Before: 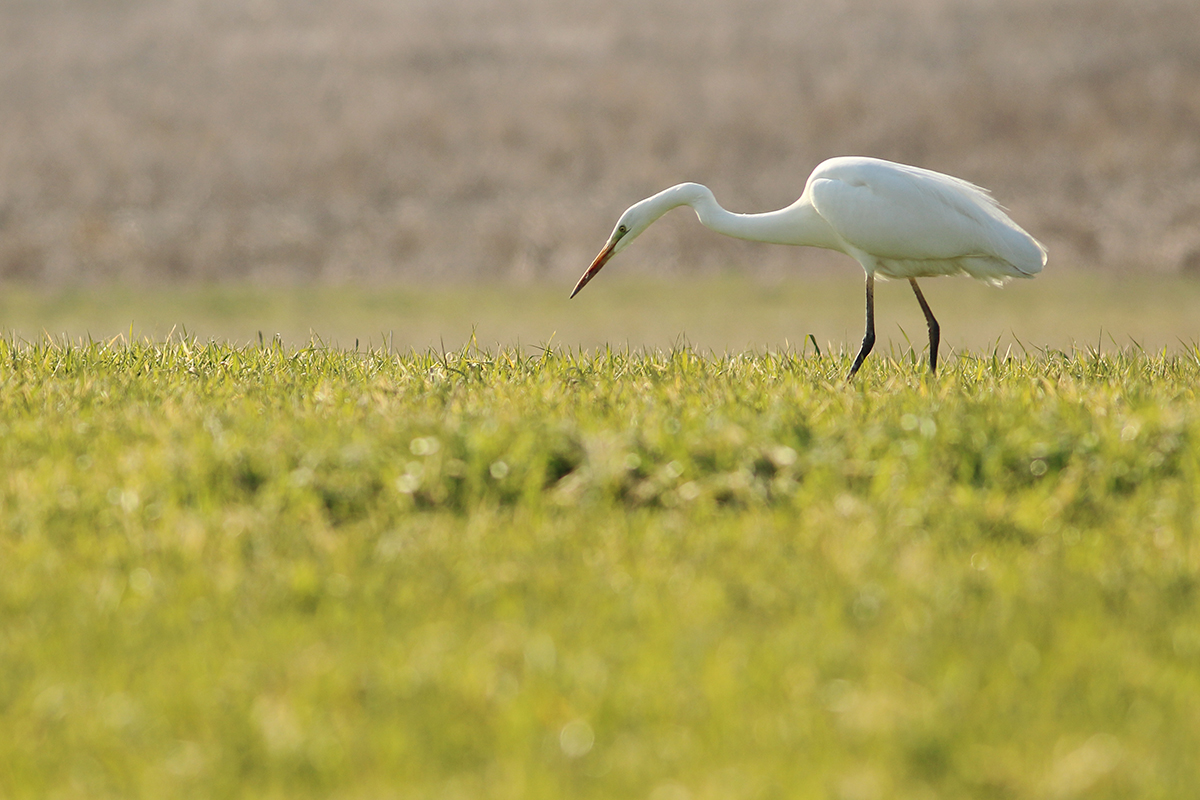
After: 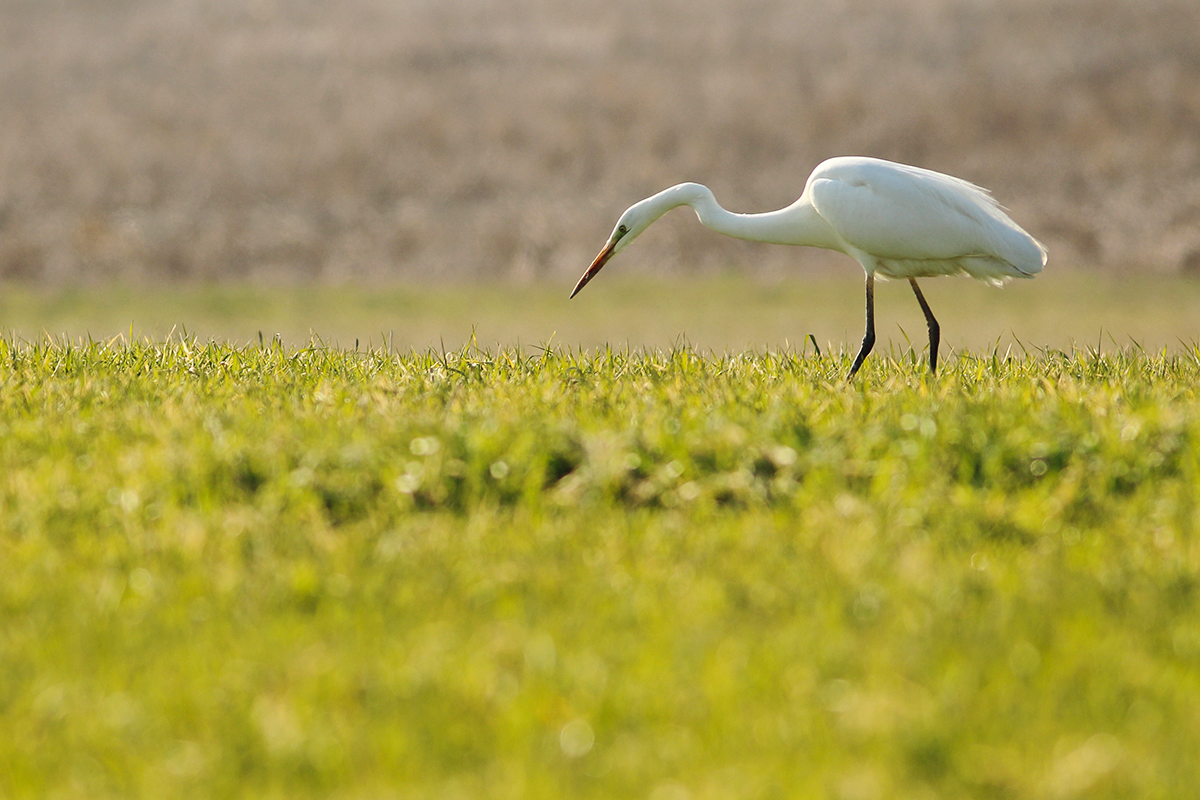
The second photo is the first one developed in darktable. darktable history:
tone curve: curves: ch0 [(0, 0) (0.227, 0.17) (0.766, 0.774) (1, 1)]; ch1 [(0, 0) (0.114, 0.127) (0.437, 0.452) (0.498, 0.495) (0.579, 0.602) (1, 1)]; ch2 [(0, 0) (0.233, 0.259) (0.493, 0.492) (0.568, 0.596) (1, 1)], preserve colors none
